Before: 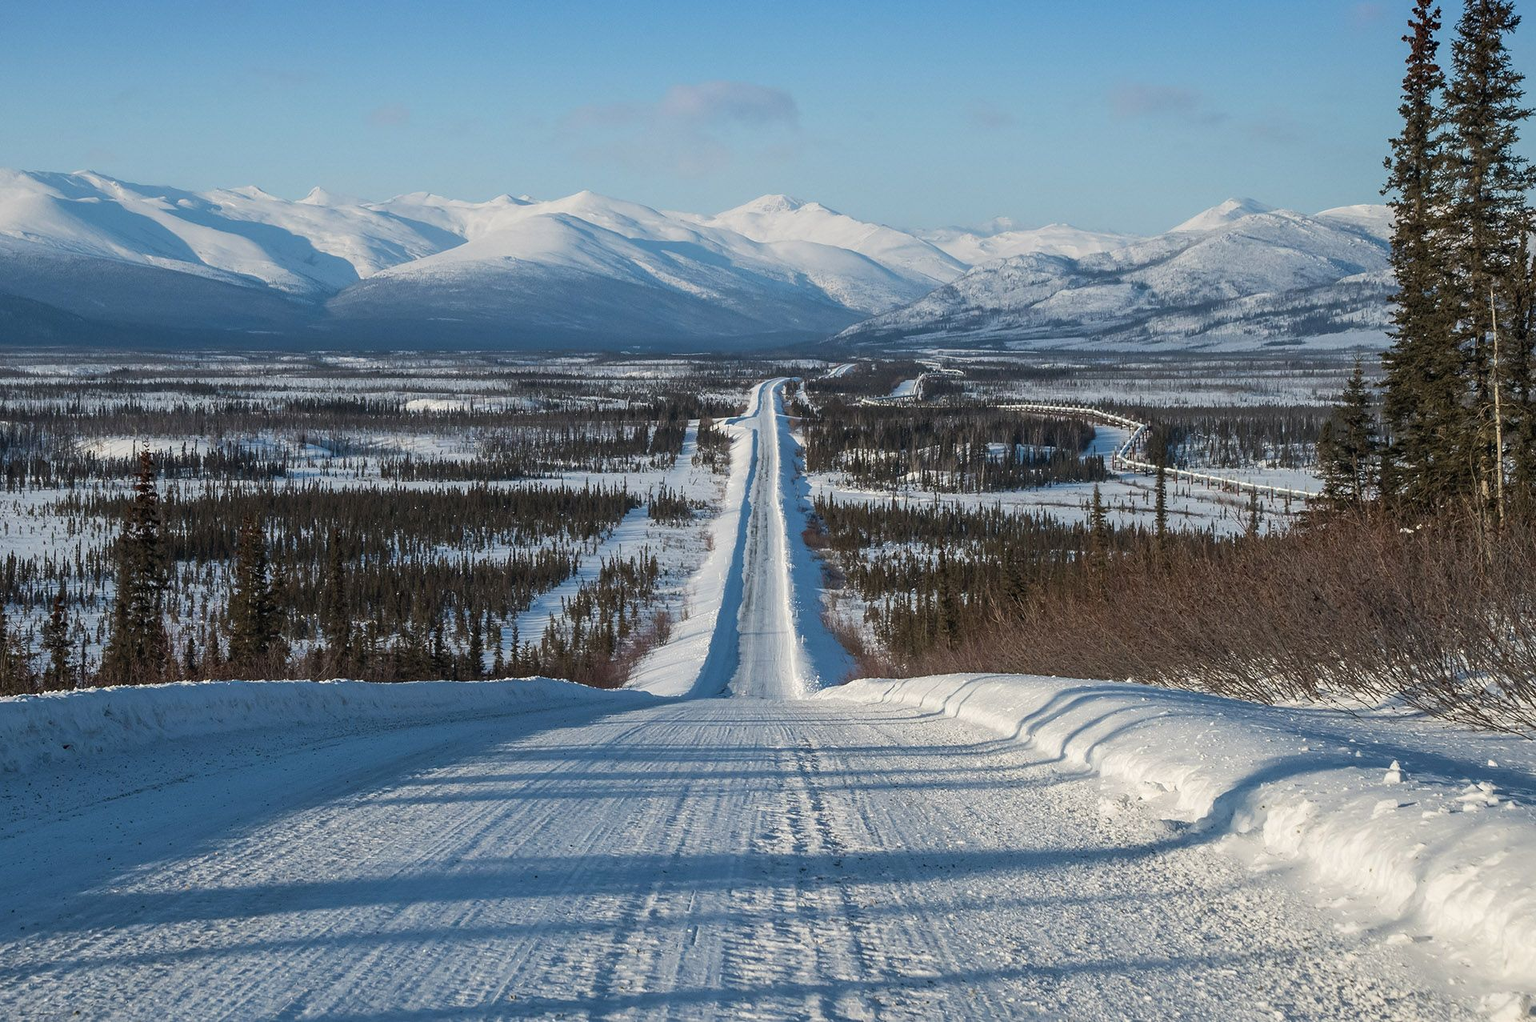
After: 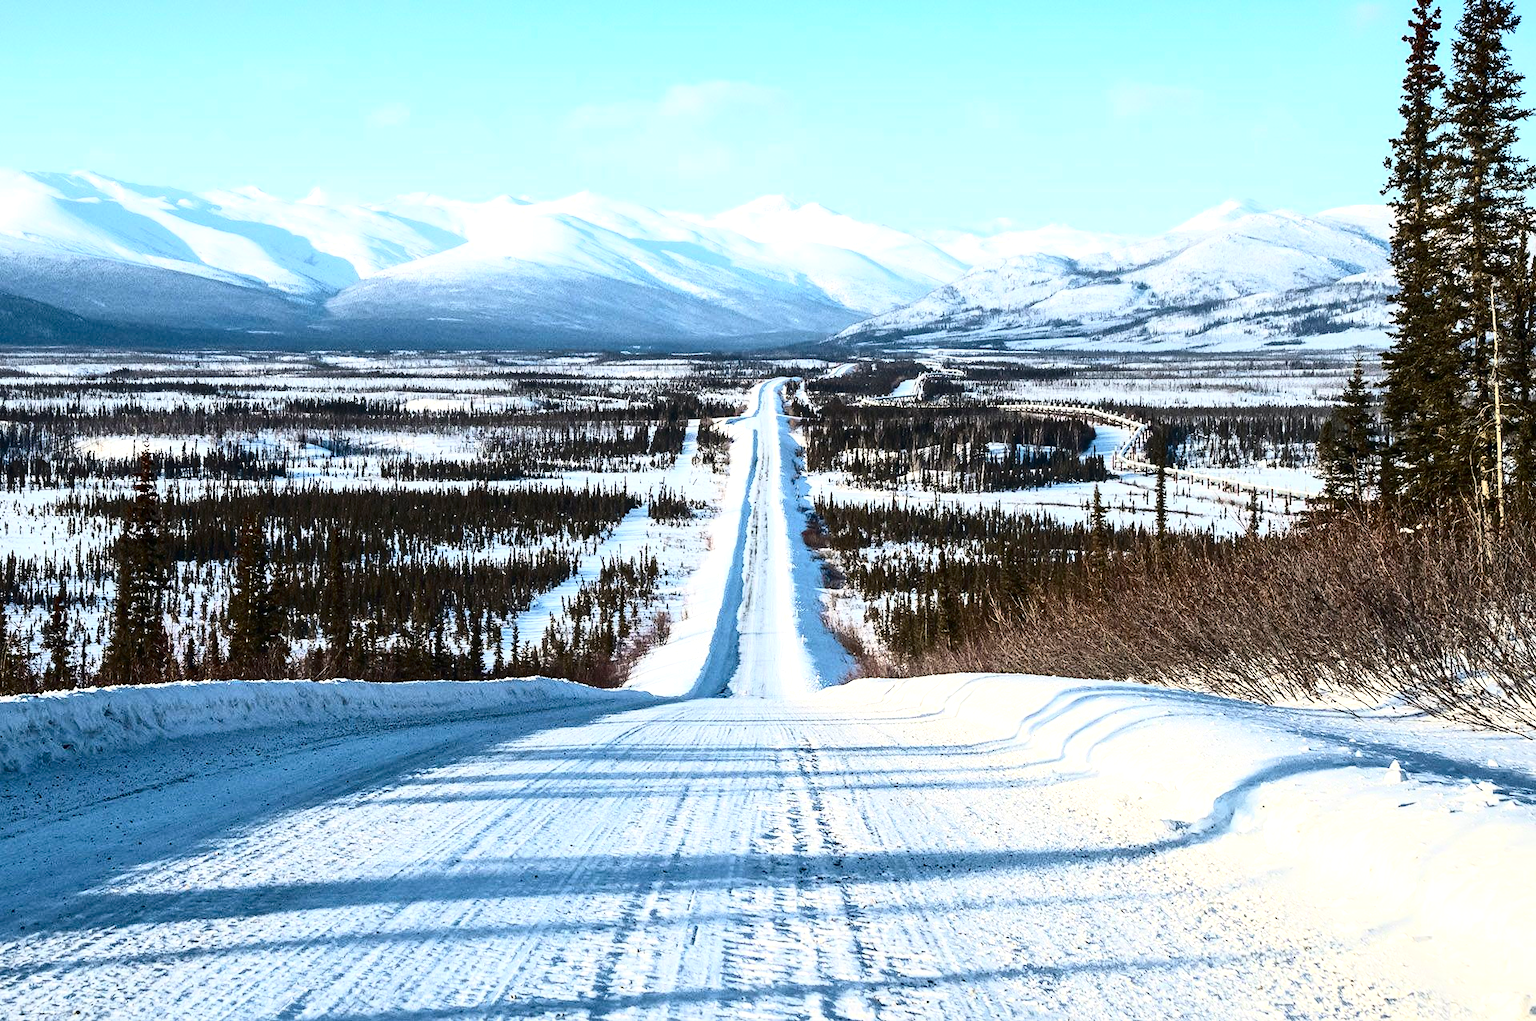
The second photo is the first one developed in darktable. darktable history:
contrast brightness saturation: contrast 0.5, saturation -0.1
color balance rgb: perceptual saturation grading › global saturation 20%, global vibrance 20%
exposure: black level correction 0, exposure 1 EV, compensate highlight preservation false
